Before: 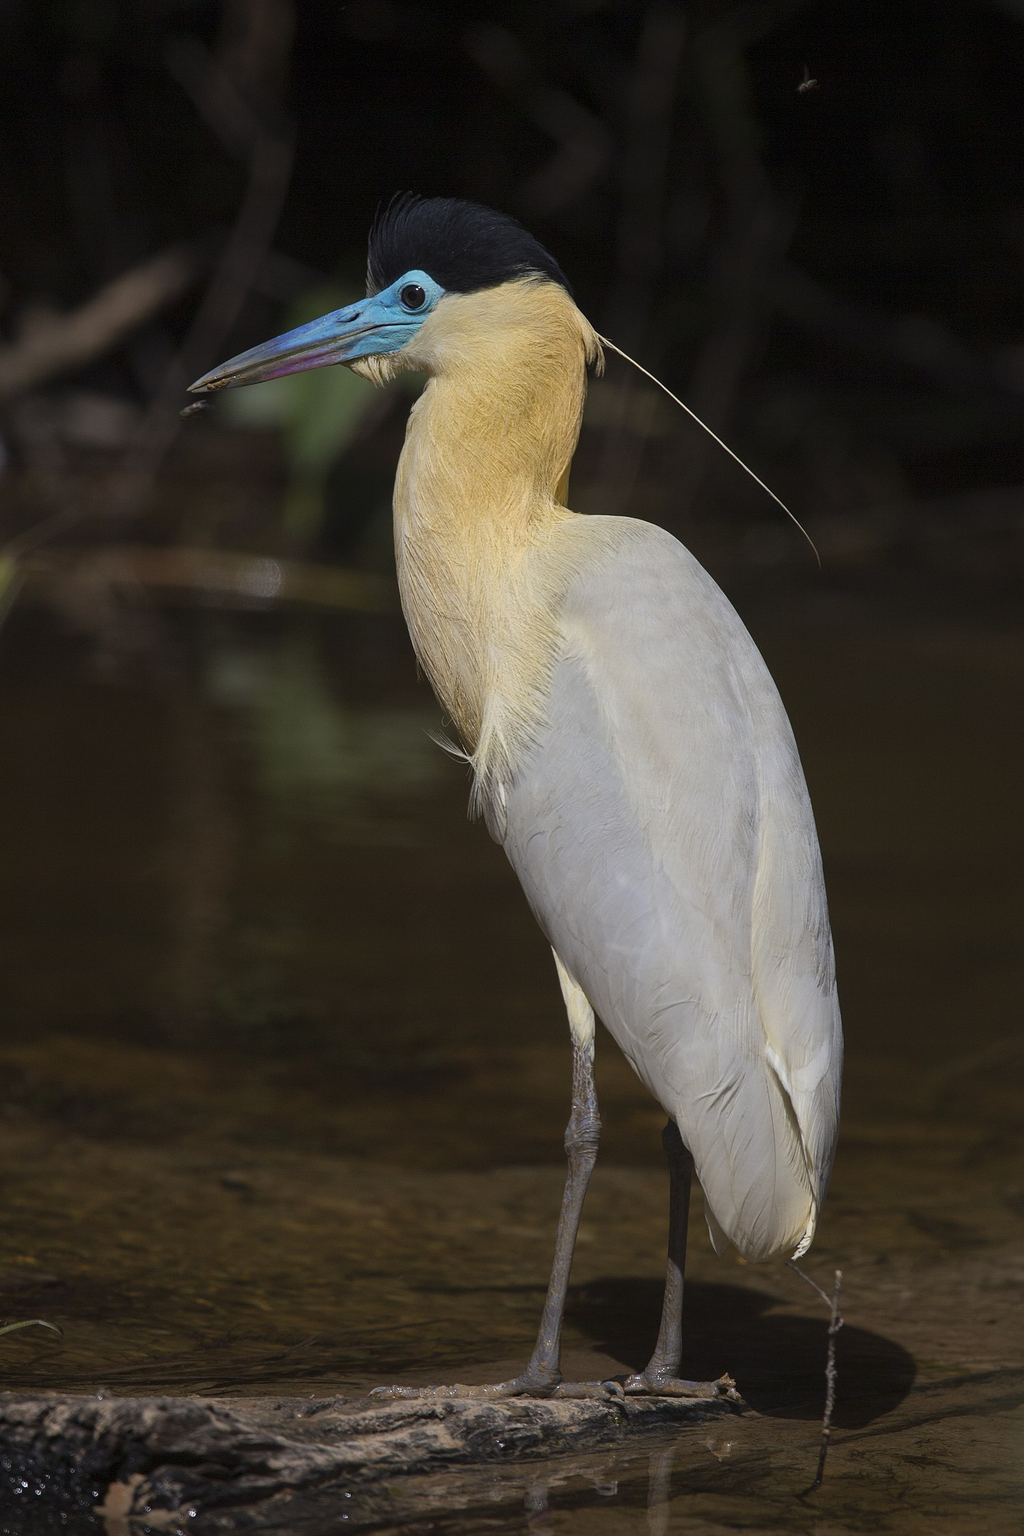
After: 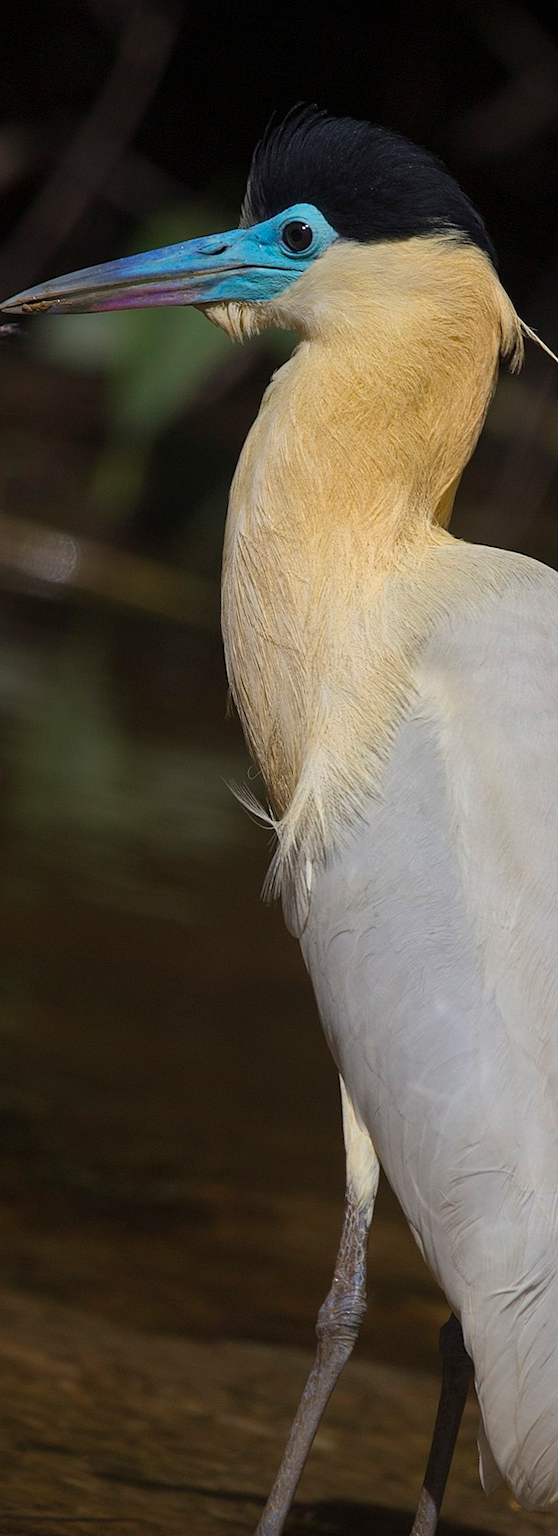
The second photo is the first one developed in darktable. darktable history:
tone equalizer: on, module defaults
crop and rotate: left 29.476%, top 10.214%, right 35.32%, bottom 17.333%
rotate and perspective: rotation 9.12°, automatic cropping off
